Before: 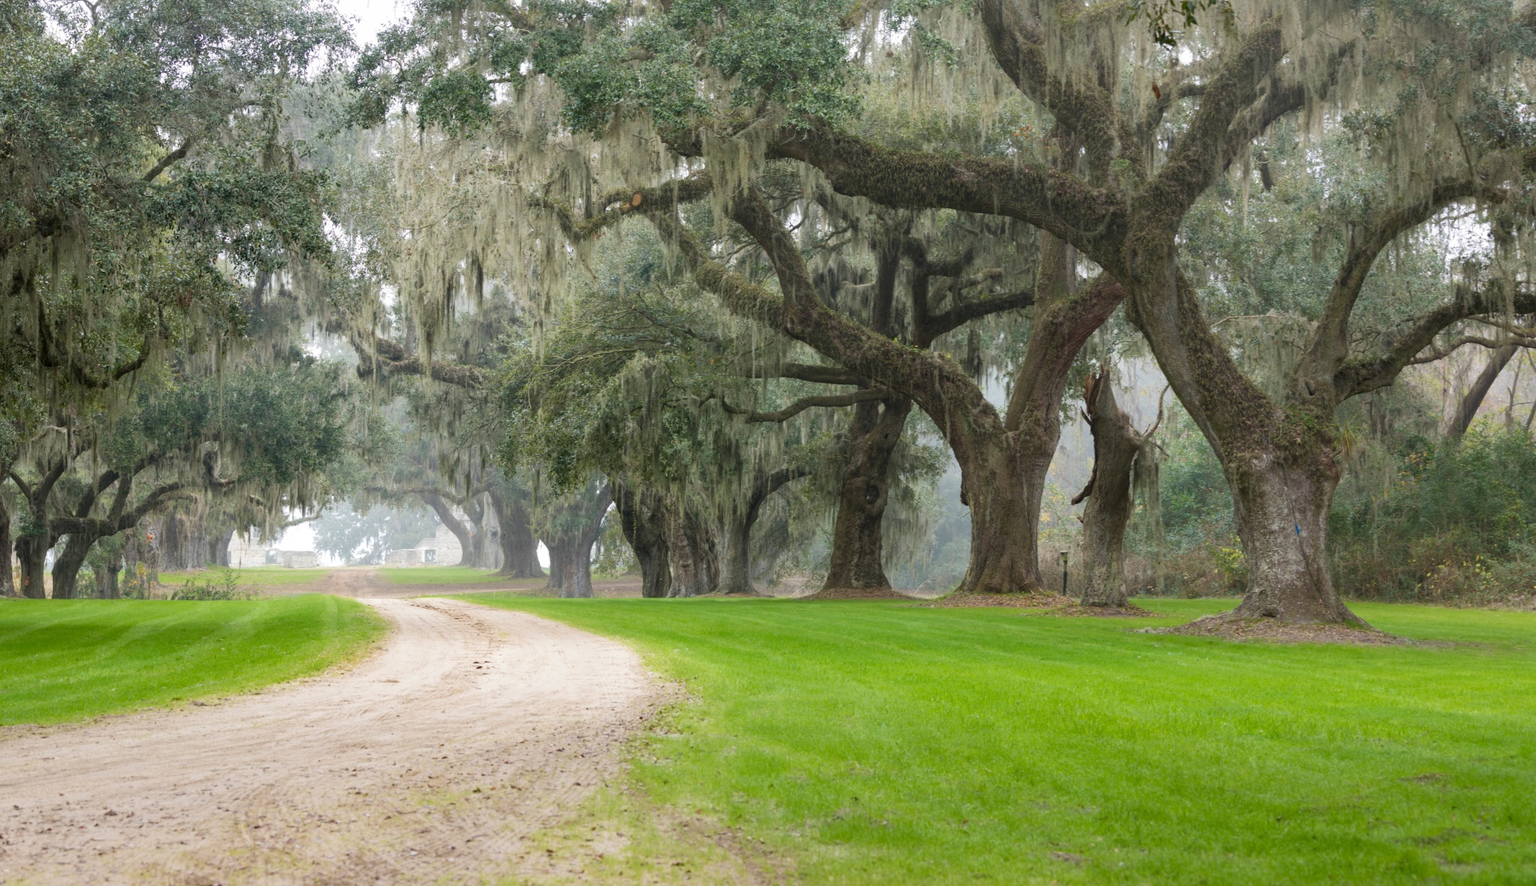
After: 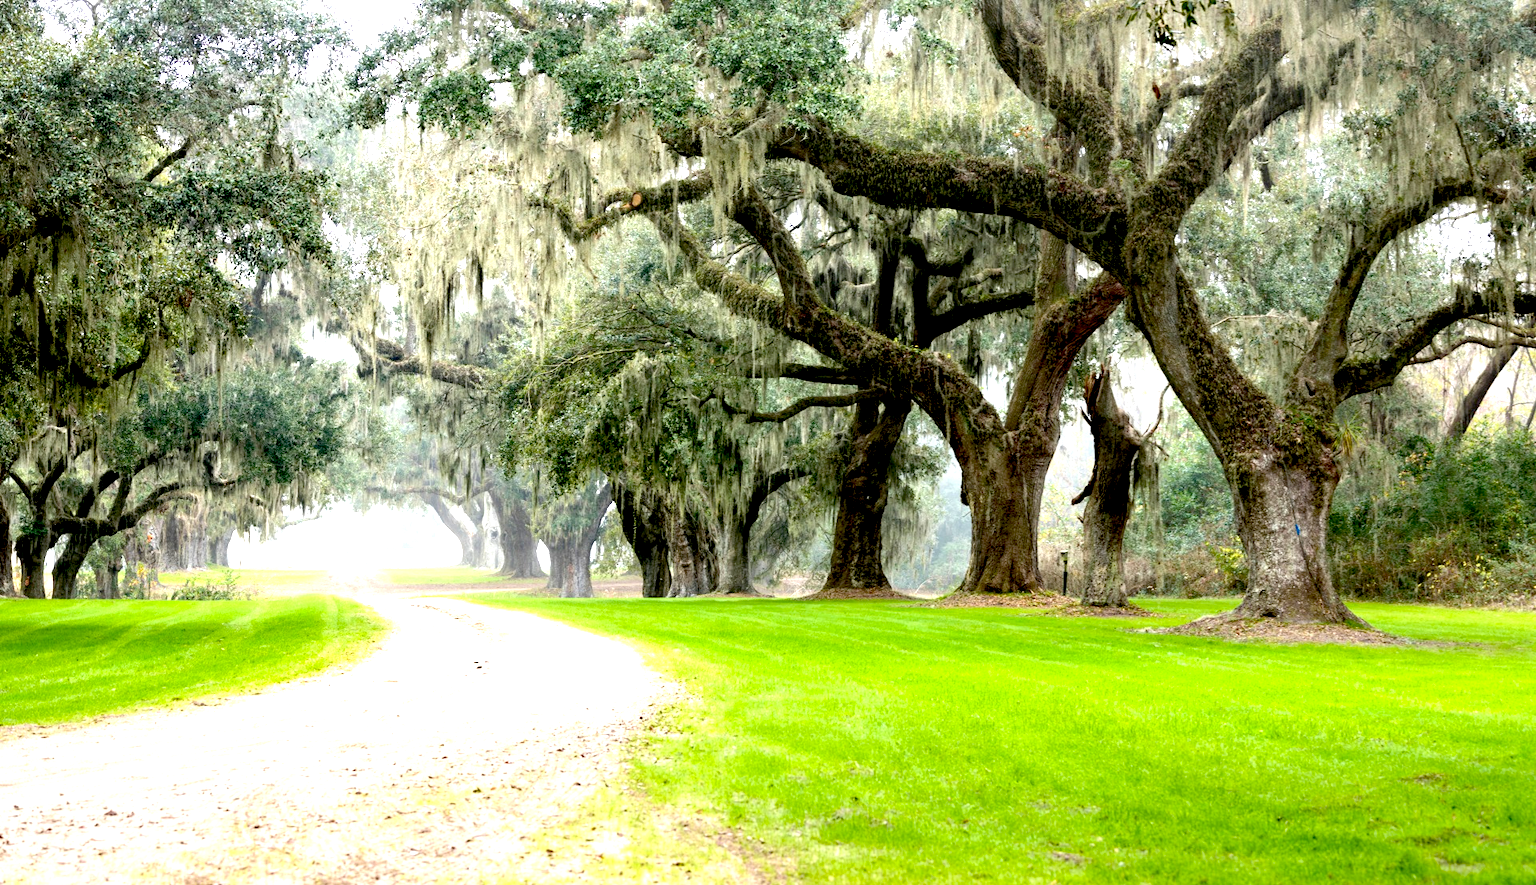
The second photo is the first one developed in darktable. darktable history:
exposure: black level correction 0.035, exposure 0.9 EV, compensate highlight preservation false
shadows and highlights: shadows 12, white point adjustment 1.2, highlights -0.36, soften with gaussian
tone equalizer: -8 EV -0.417 EV, -7 EV -0.389 EV, -6 EV -0.333 EV, -5 EV -0.222 EV, -3 EV 0.222 EV, -2 EV 0.333 EV, -1 EV 0.389 EV, +0 EV 0.417 EV, edges refinement/feathering 500, mask exposure compensation -1.57 EV, preserve details no
